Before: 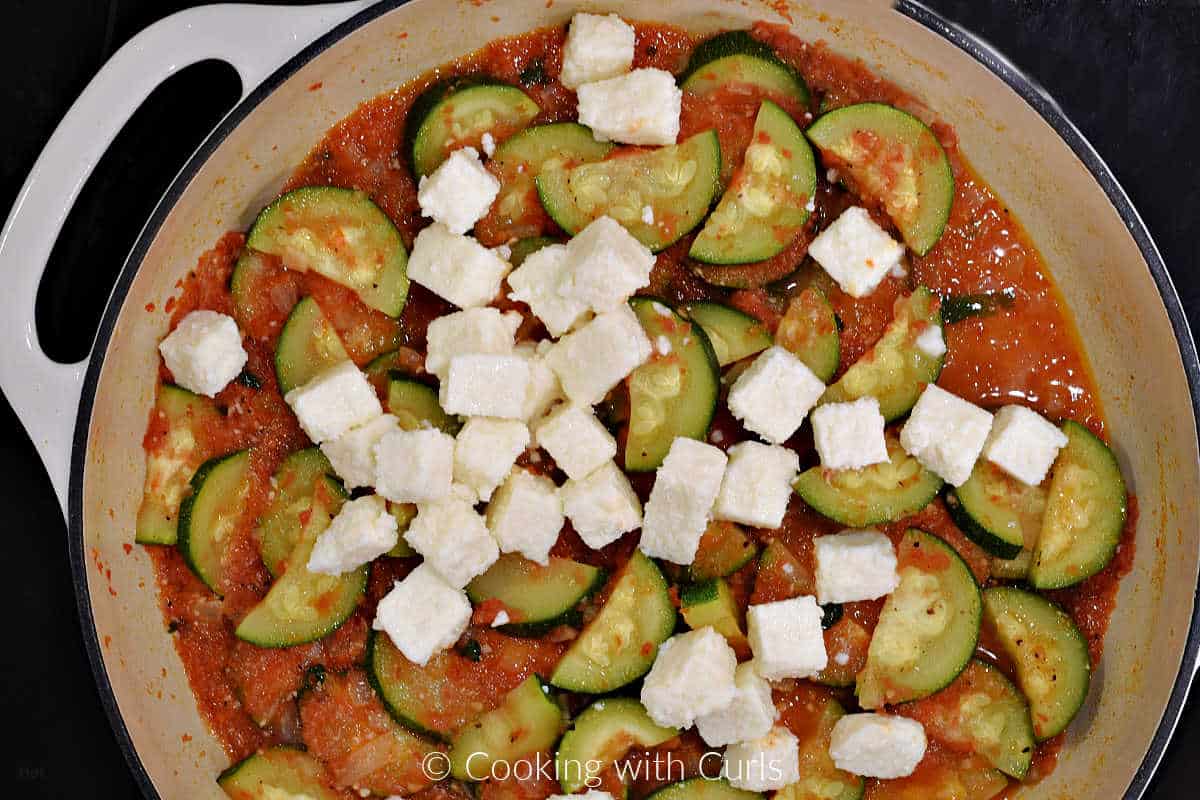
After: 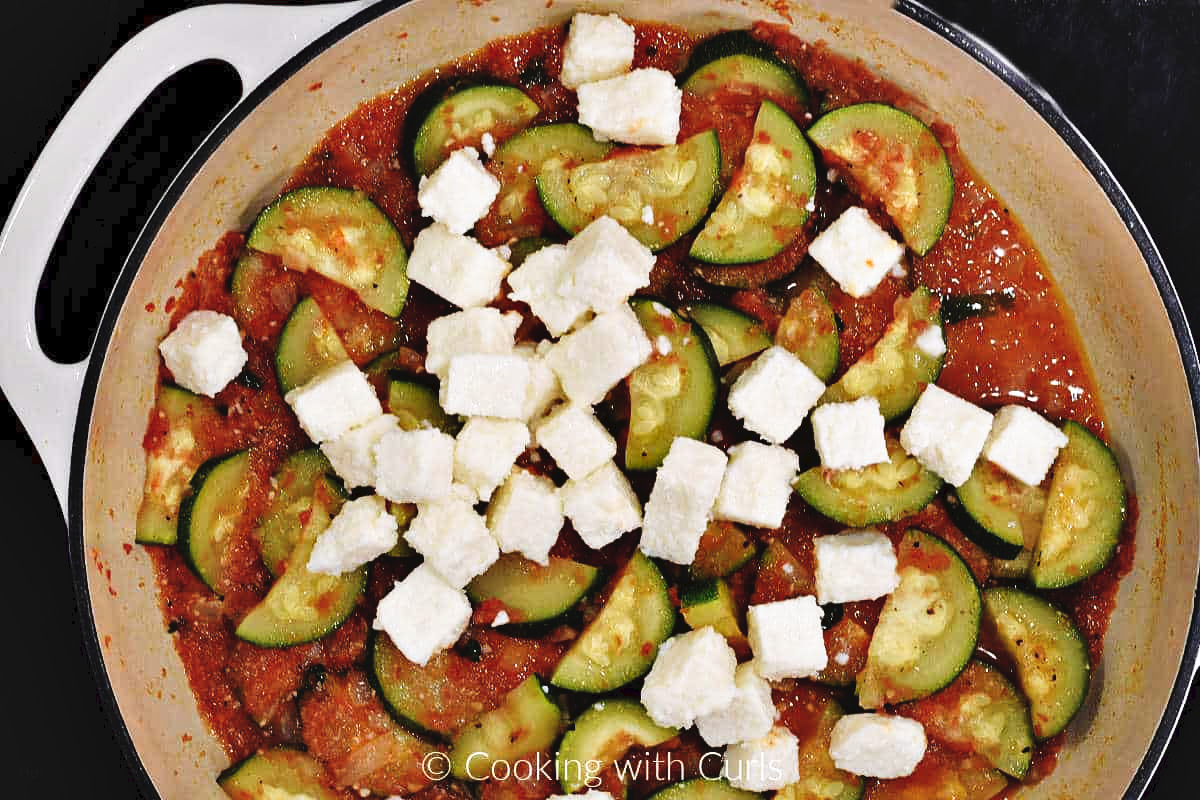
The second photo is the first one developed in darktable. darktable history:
tone curve: curves: ch0 [(0, 0) (0.003, 0.047) (0.011, 0.047) (0.025, 0.049) (0.044, 0.051) (0.069, 0.055) (0.1, 0.066) (0.136, 0.089) (0.177, 0.12) (0.224, 0.155) (0.277, 0.205) (0.335, 0.281) (0.399, 0.37) (0.468, 0.47) (0.543, 0.574) (0.623, 0.687) (0.709, 0.801) (0.801, 0.89) (0.898, 0.963) (1, 1)], preserve colors none
shadows and highlights: soften with gaussian
color correction: saturation 0.8
